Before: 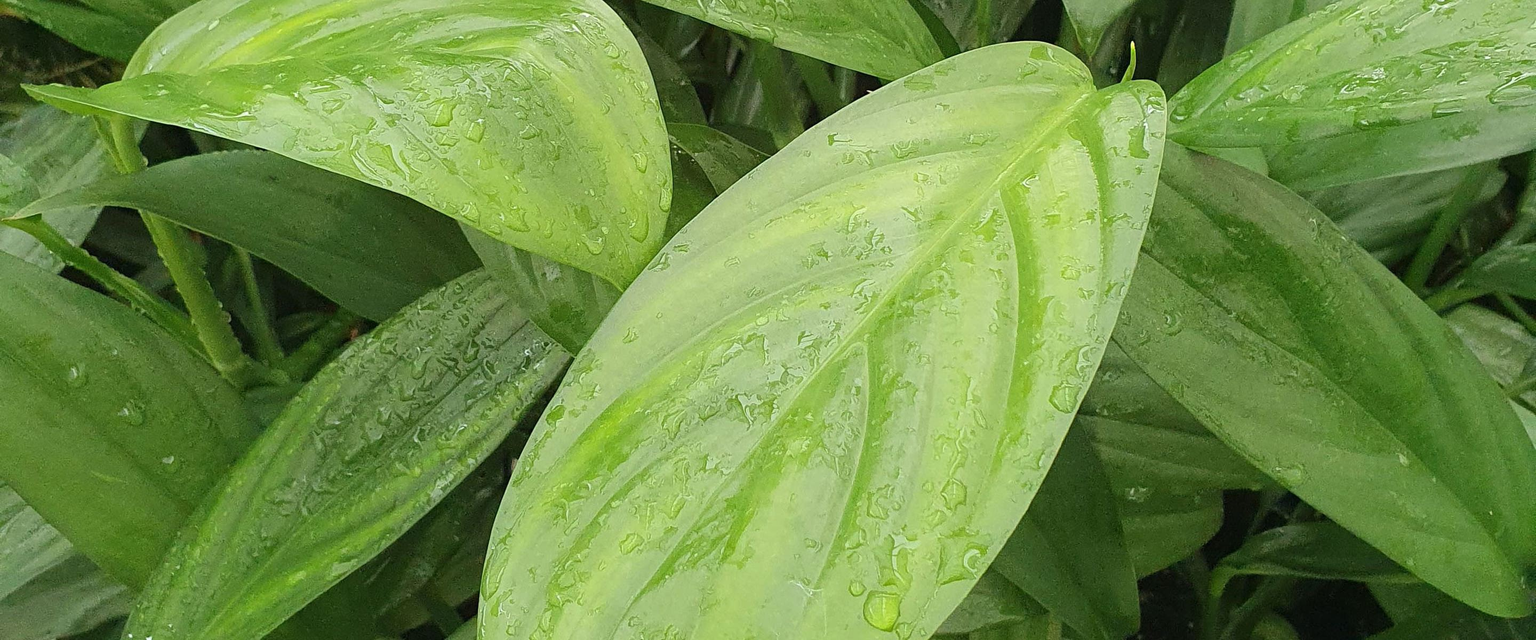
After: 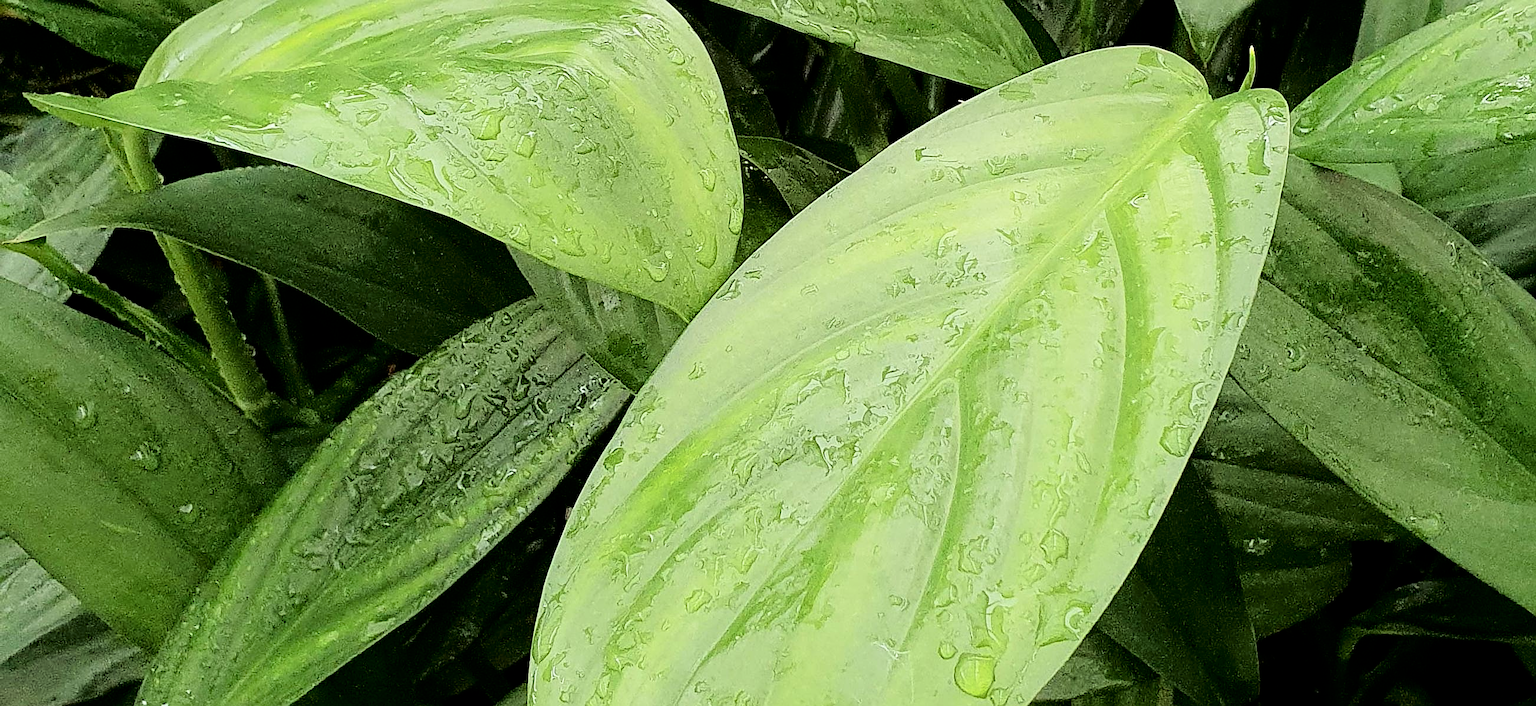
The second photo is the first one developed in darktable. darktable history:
crop: right 9.509%, bottom 0.031%
vibrance: vibrance 15%
sharpen: on, module defaults
filmic rgb: black relative exposure -5.42 EV, white relative exposure 2.85 EV, dynamic range scaling -37.73%, hardness 4, contrast 1.605, highlights saturation mix -0.93%
fill light: exposure -2 EV, width 8.6
